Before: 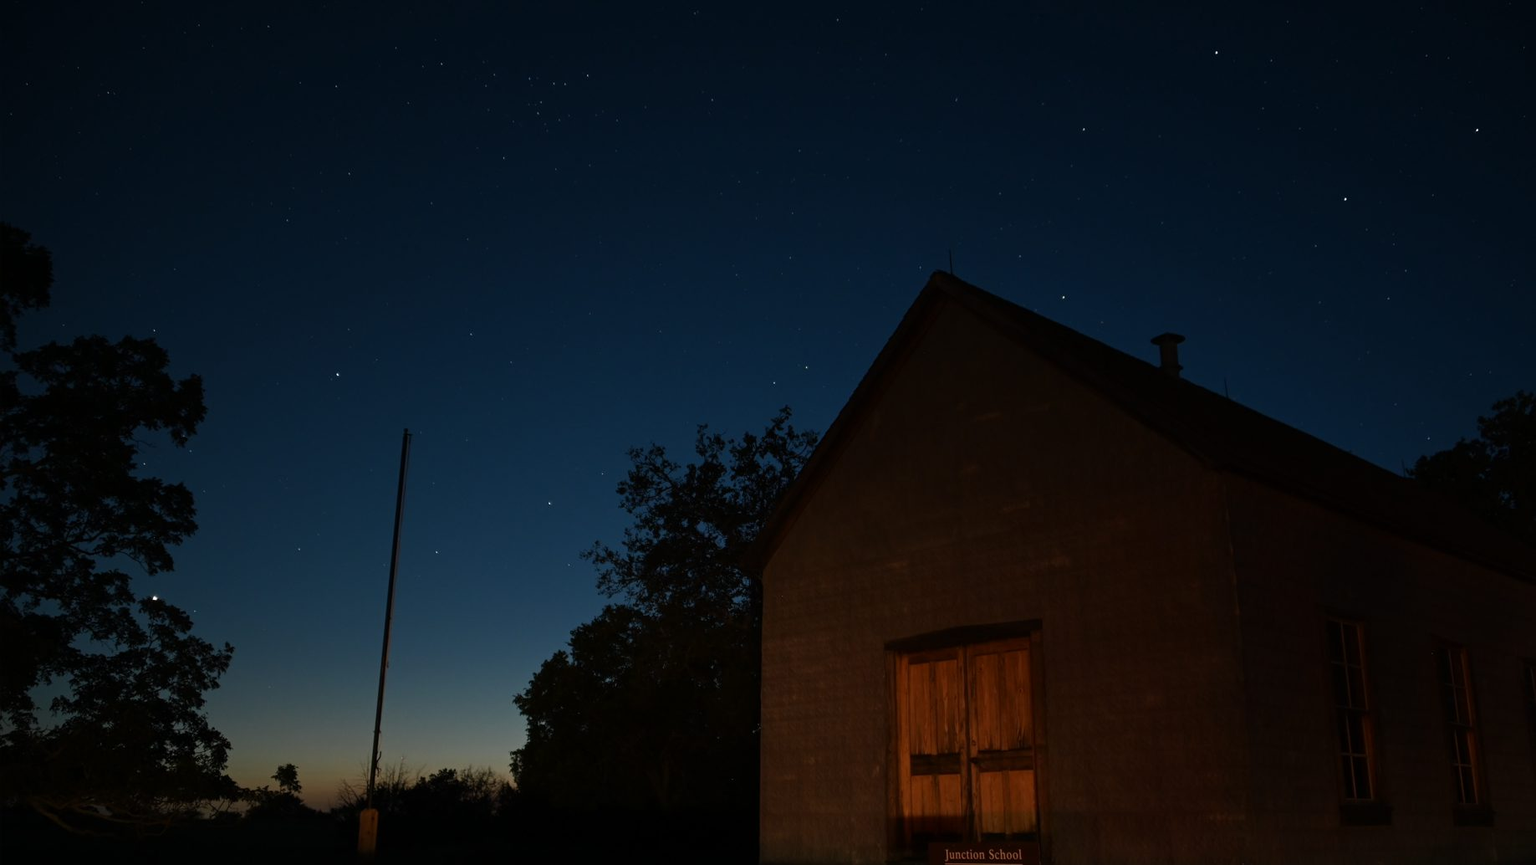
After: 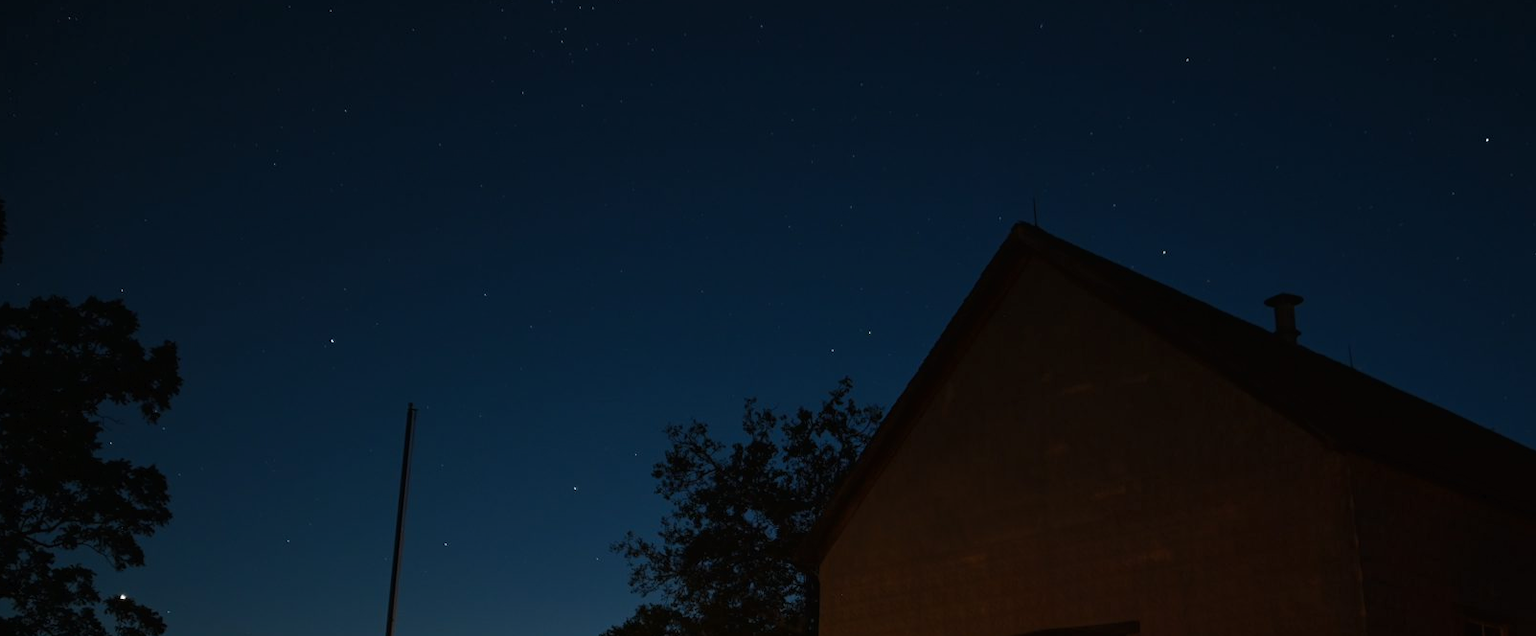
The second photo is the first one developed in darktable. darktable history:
crop: left 3.106%, top 8.94%, right 9.611%, bottom 26.808%
tone curve: curves: ch0 [(0, 0) (0.003, 0.01) (0.011, 0.014) (0.025, 0.029) (0.044, 0.051) (0.069, 0.072) (0.1, 0.097) (0.136, 0.123) (0.177, 0.16) (0.224, 0.2) (0.277, 0.248) (0.335, 0.305) (0.399, 0.37) (0.468, 0.454) (0.543, 0.534) (0.623, 0.609) (0.709, 0.681) (0.801, 0.752) (0.898, 0.841) (1, 1)], color space Lab, independent channels
